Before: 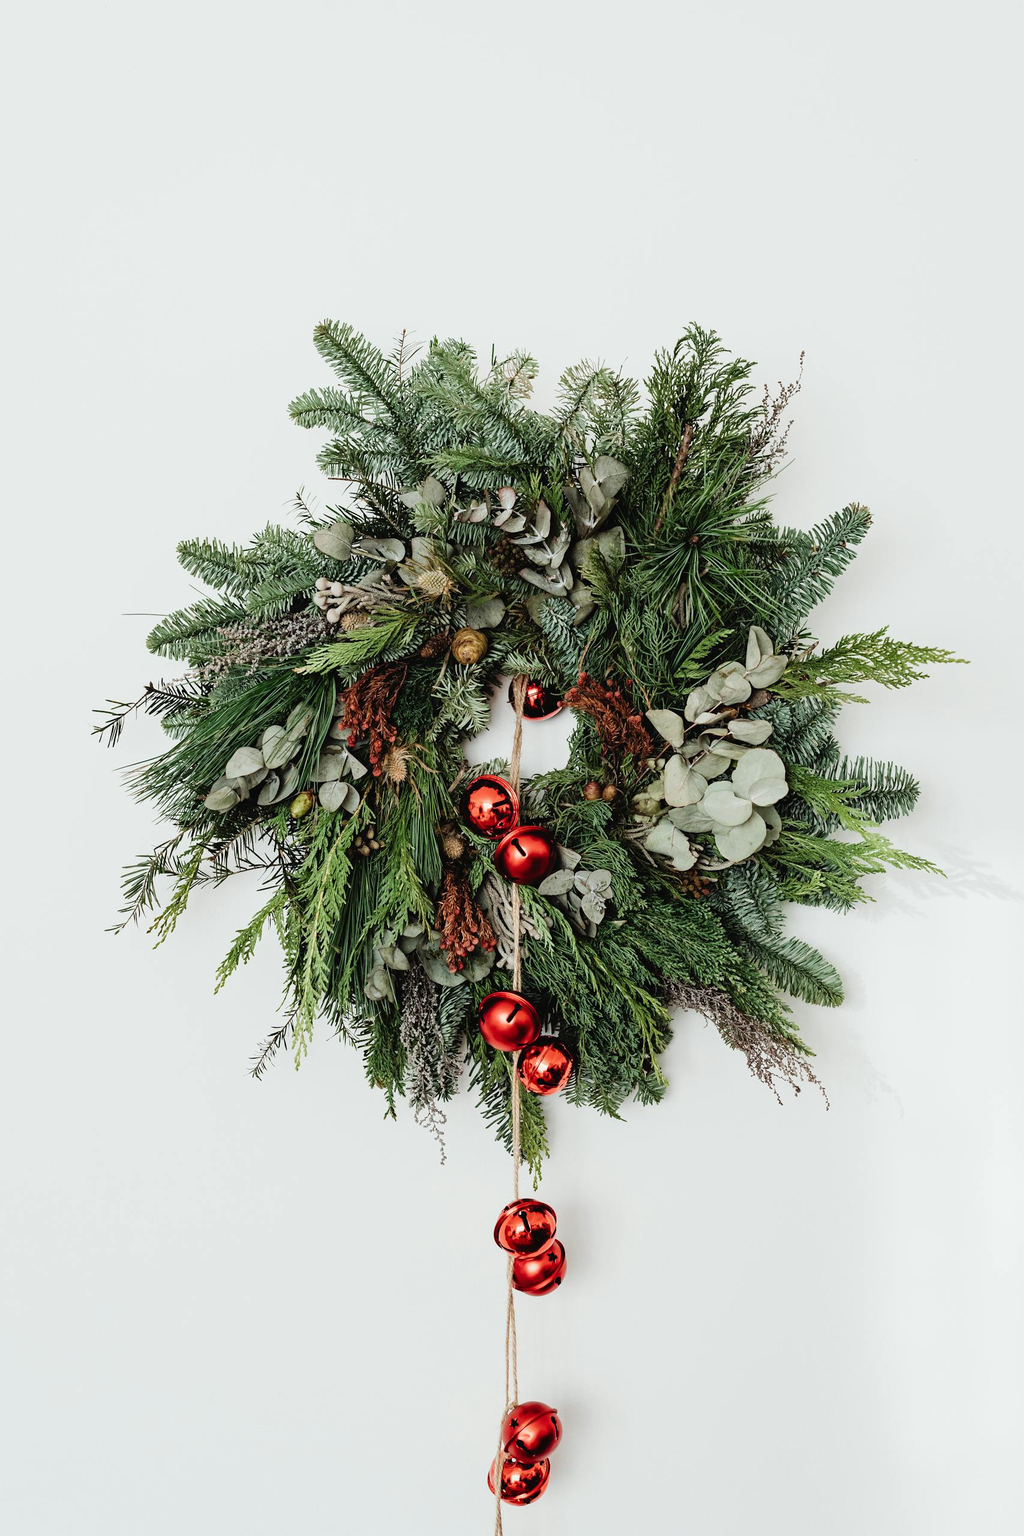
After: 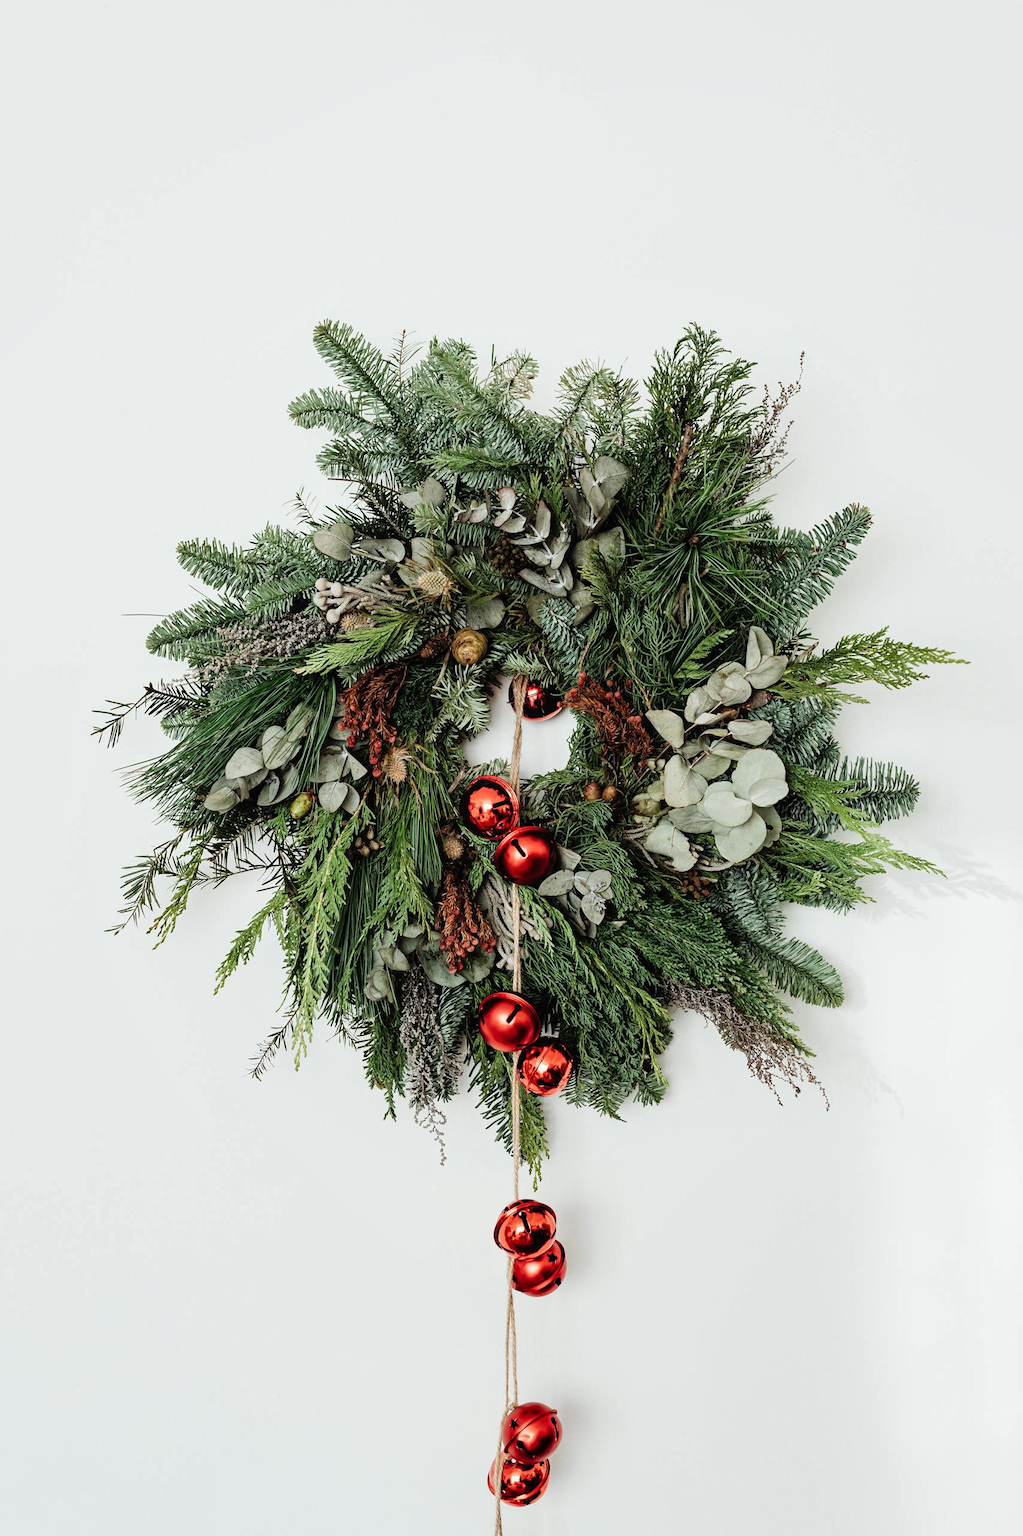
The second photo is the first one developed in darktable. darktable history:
crop and rotate: left 0.095%, bottom 0.012%
local contrast: highlights 105%, shadows 99%, detail 120%, midtone range 0.2
